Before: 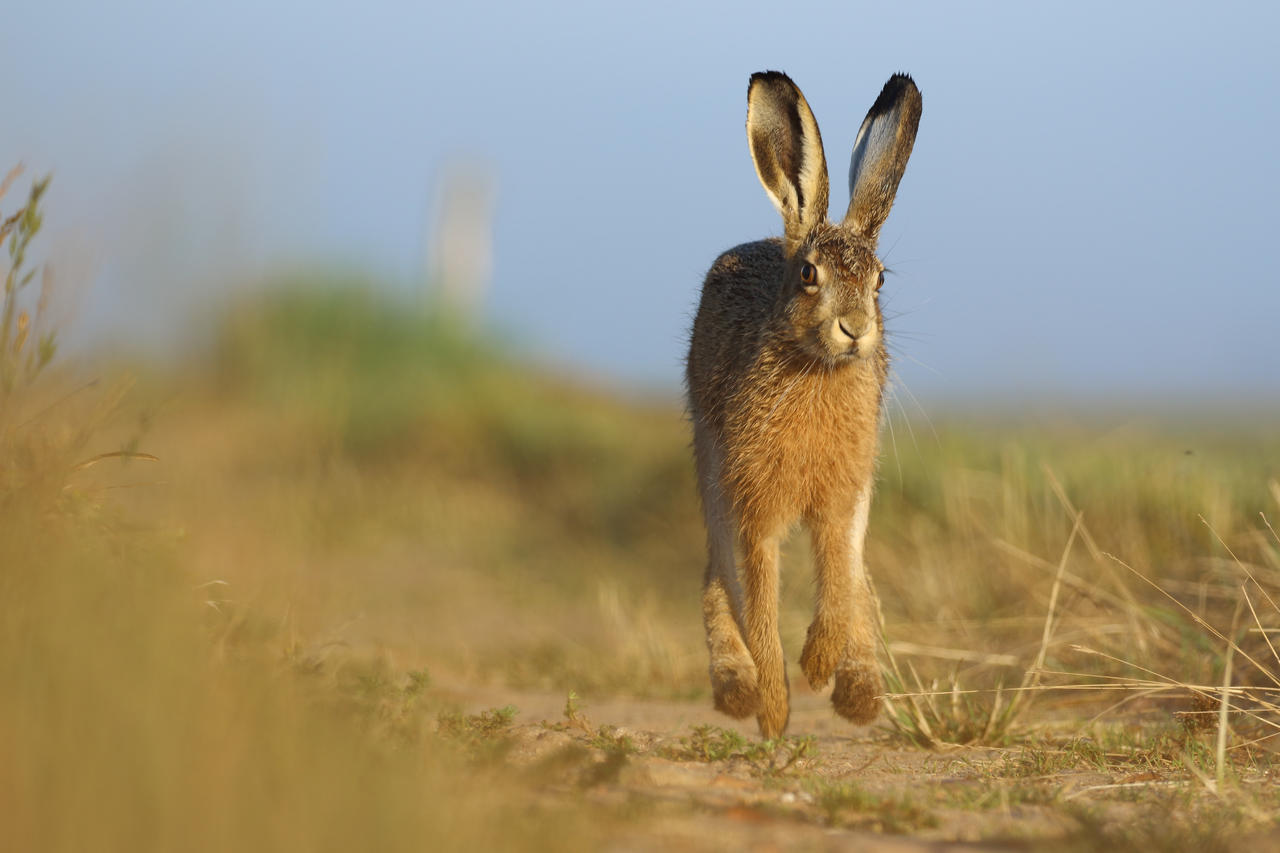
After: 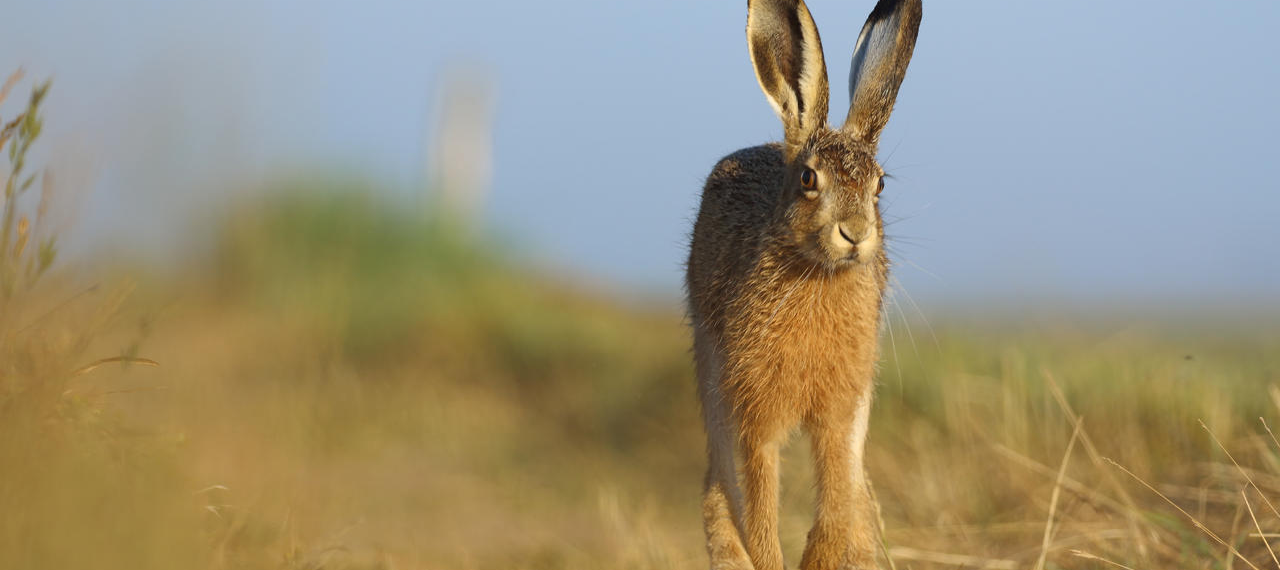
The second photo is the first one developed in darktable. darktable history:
crop: top 11.182%, bottom 21.991%
